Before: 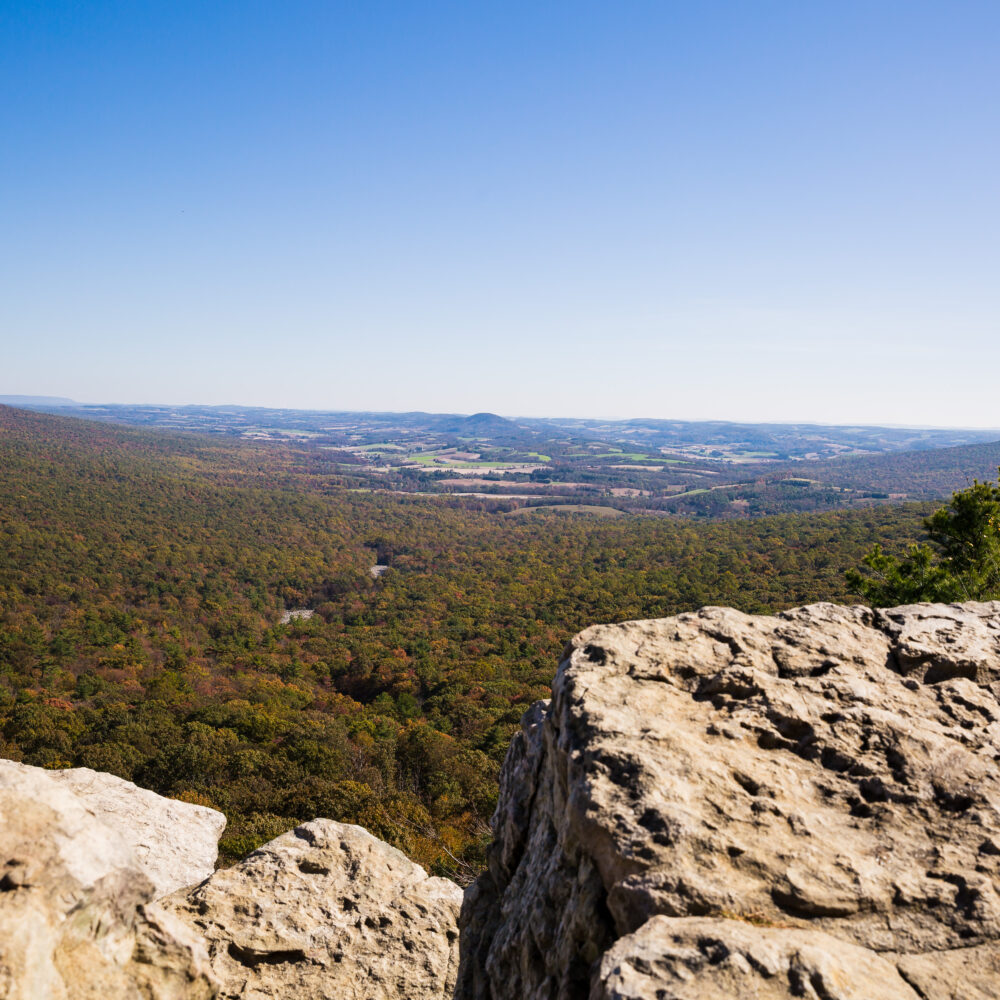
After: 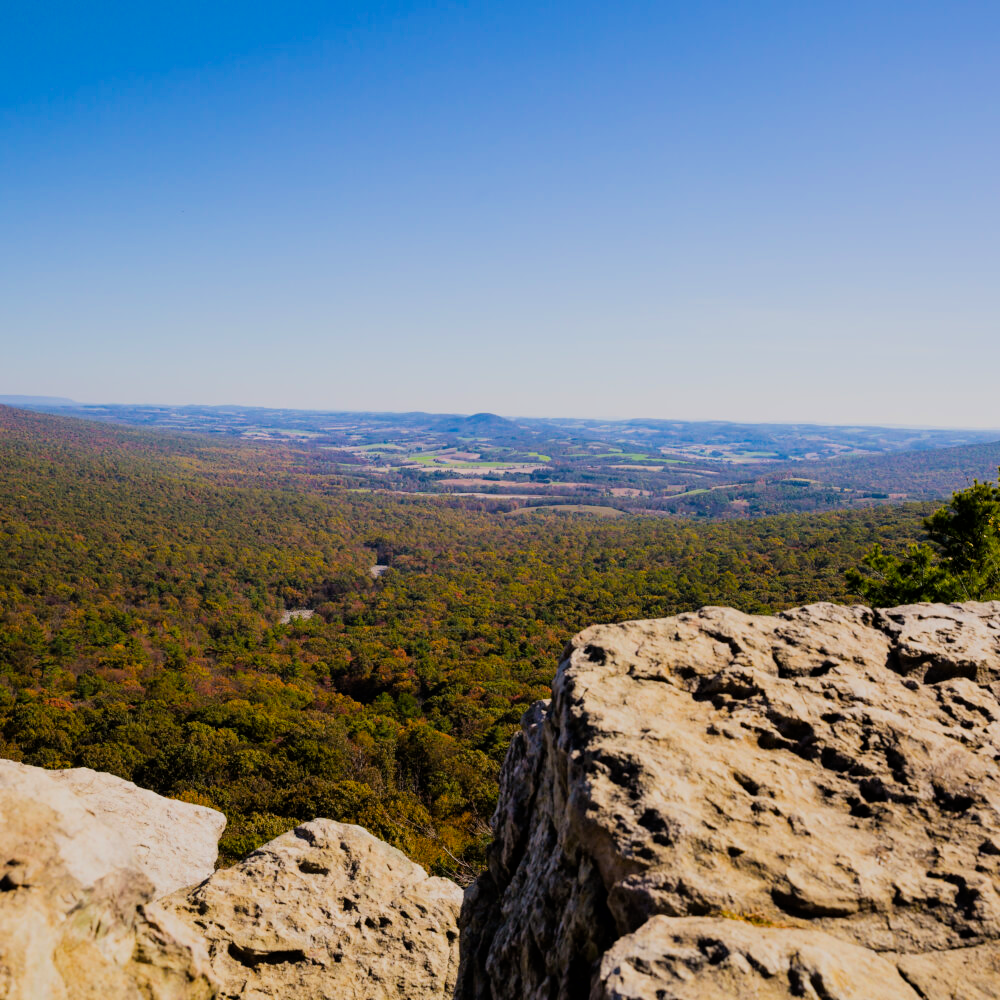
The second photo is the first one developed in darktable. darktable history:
filmic rgb: black relative exposure -7.65 EV, white relative exposure 4.56 EV, hardness 3.61, color science v6 (2022)
color balance rgb: perceptual saturation grading › global saturation 25%, global vibrance 20%
